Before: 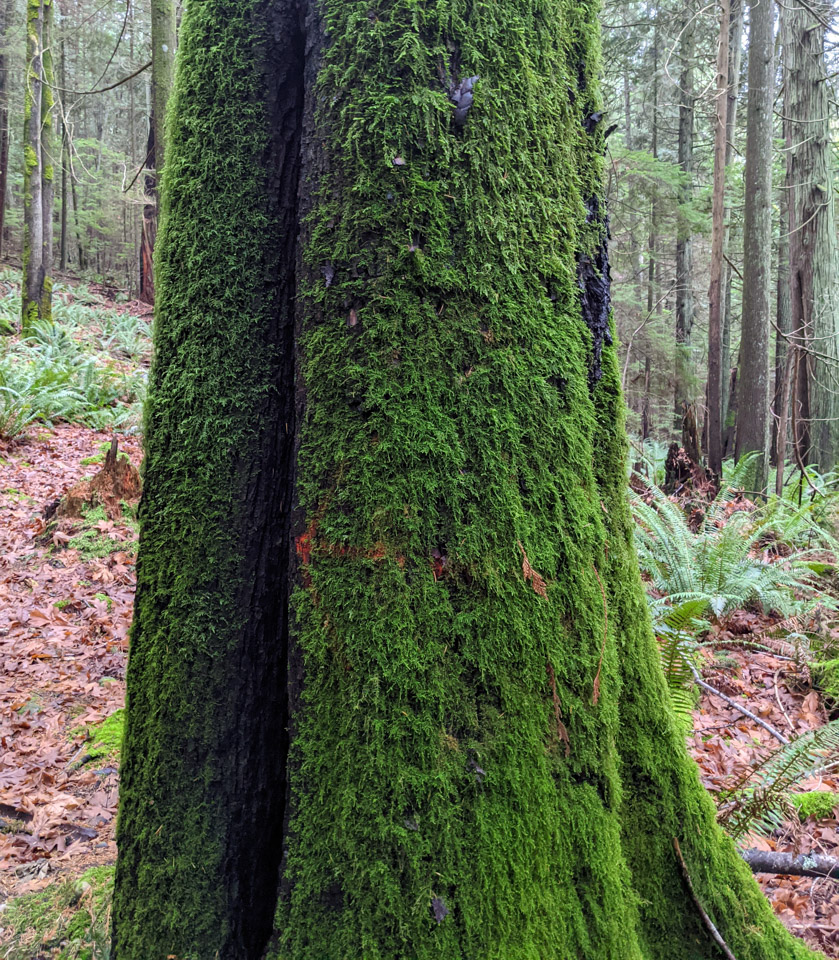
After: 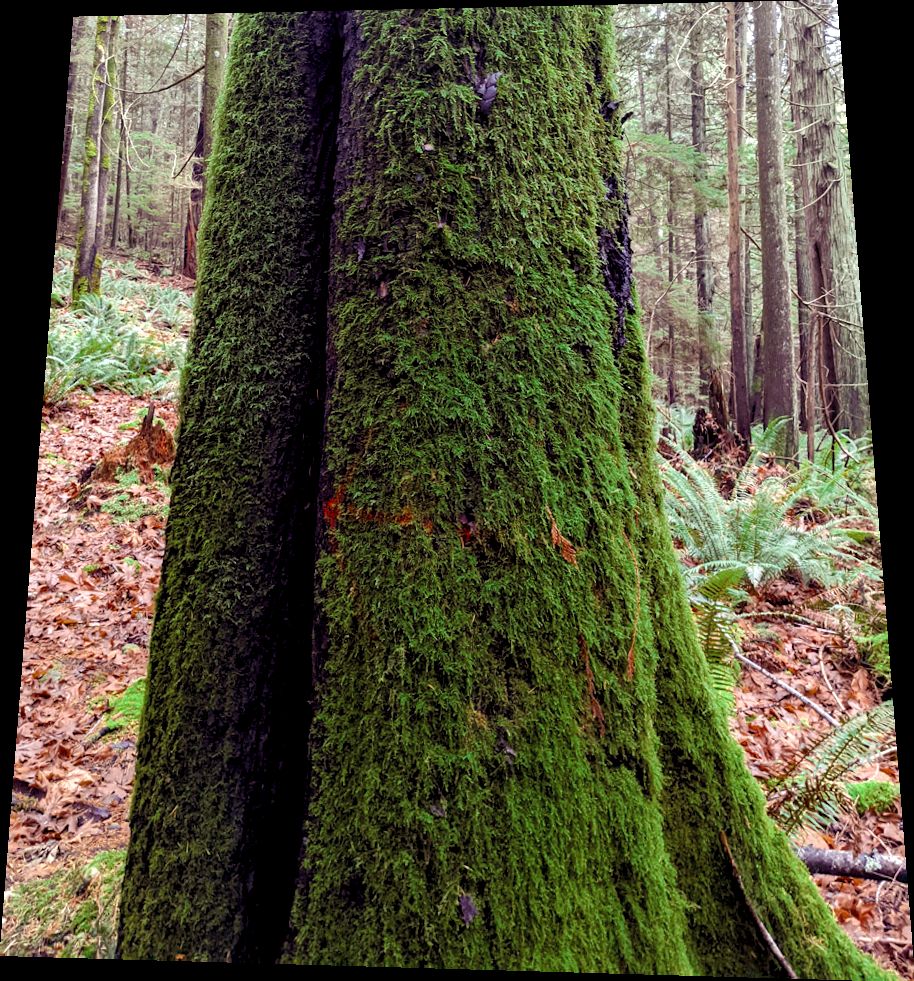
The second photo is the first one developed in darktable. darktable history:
color zones: curves: ch0 [(0, 0.5) (0.125, 0.4) (0.25, 0.5) (0.375, 0.4) (0.5, 0.4) (0.625, 0.35) (0.75, 0.35) (0.875, 0.5)]; ch1 [(0, 0.35) (0.125, 0.45) (0.25, 0.35) (0.375, 0.35) (0.5, 0.35) (0.625, 0.35) (0.75, 0.45) (0.875, 0.35)]; ch2 [(0, 0.6) (0.125, 0.5) (0.25, 0.5) (0.375, 0.6) (0.5, 0.6) (0.625, 0.5) (0.75, 0.5) (0.875, 0.5)]
rotate and perspective: rotation 0.128°, lens shift (vertical) -0.181, lens shift (horizontal) -0.044, shear 0.001, automatic cropping off
color balance rgb: shadows lift › luminance -21.66%, shadows lift › chroma 8.98%, shadows lift › hue 283.37°, power › chroma 1.55%, power › hue 25.59°, highlights gain › luminance 6.08%, highlights gain › chroma 2.55%, highlights gain › hue 90°, global offset › luminance -0.87%, perceptual saturation grading › global saturation 27.49%, perceptual saturation grading › highlights -28.39%, perceptual saturation grading › mid-tones 15.22%, perceptual saturation grading › shadows 33.98%, perceptual brilliance grading › highlights 10%, perceptual brilliance grading › mid-tones 5%
